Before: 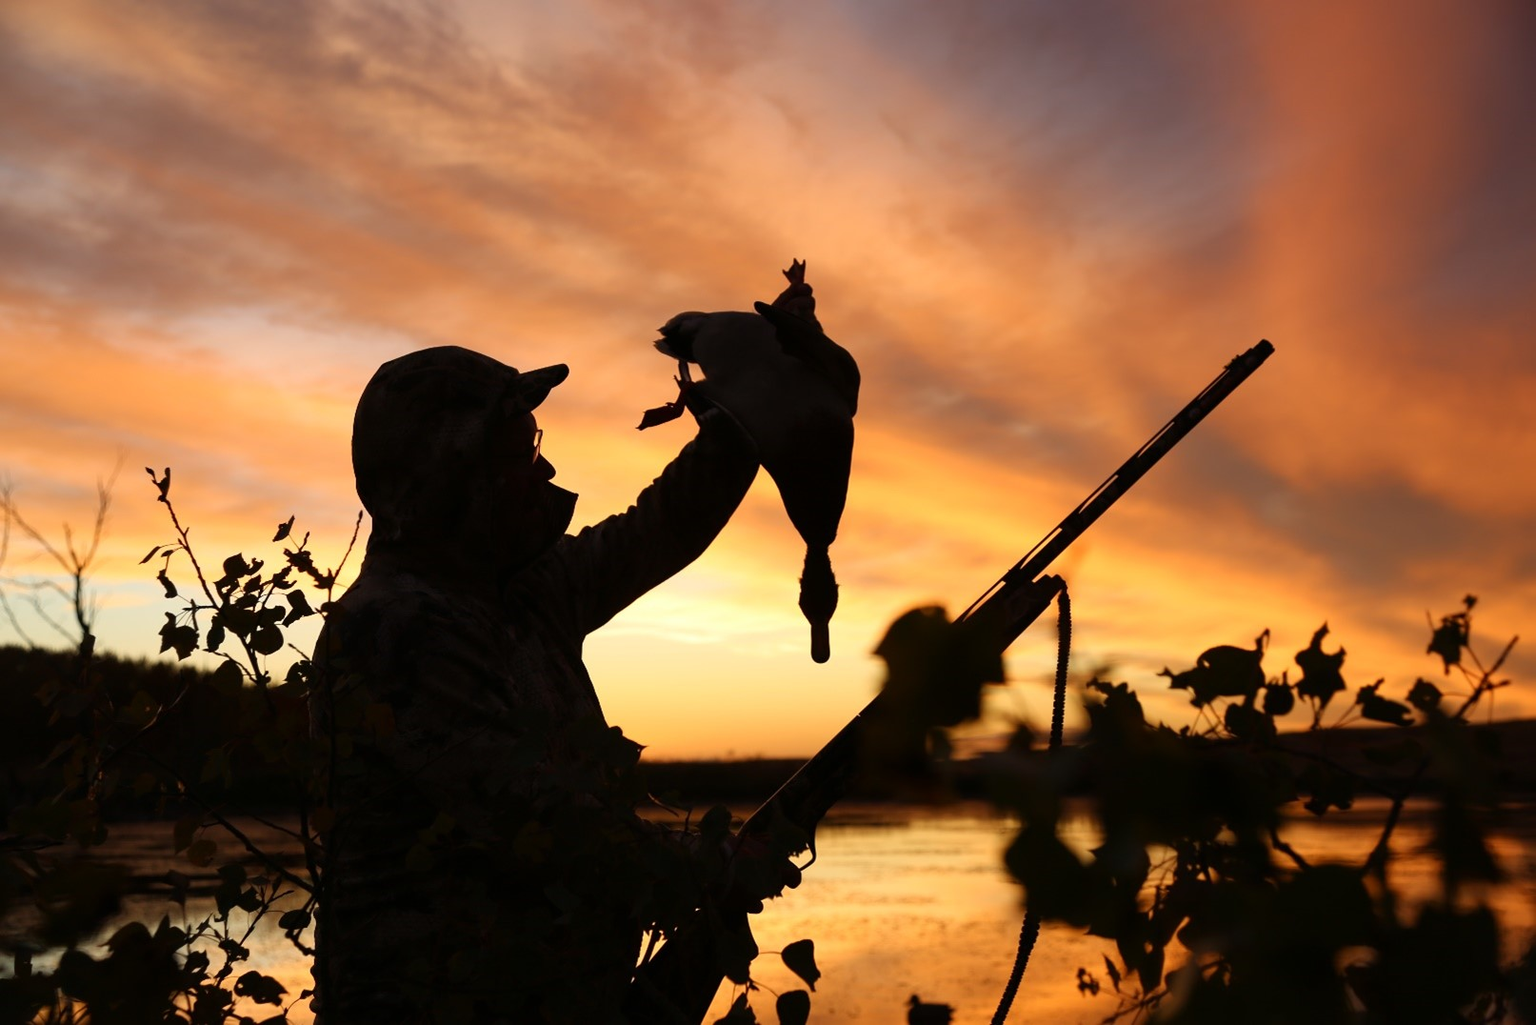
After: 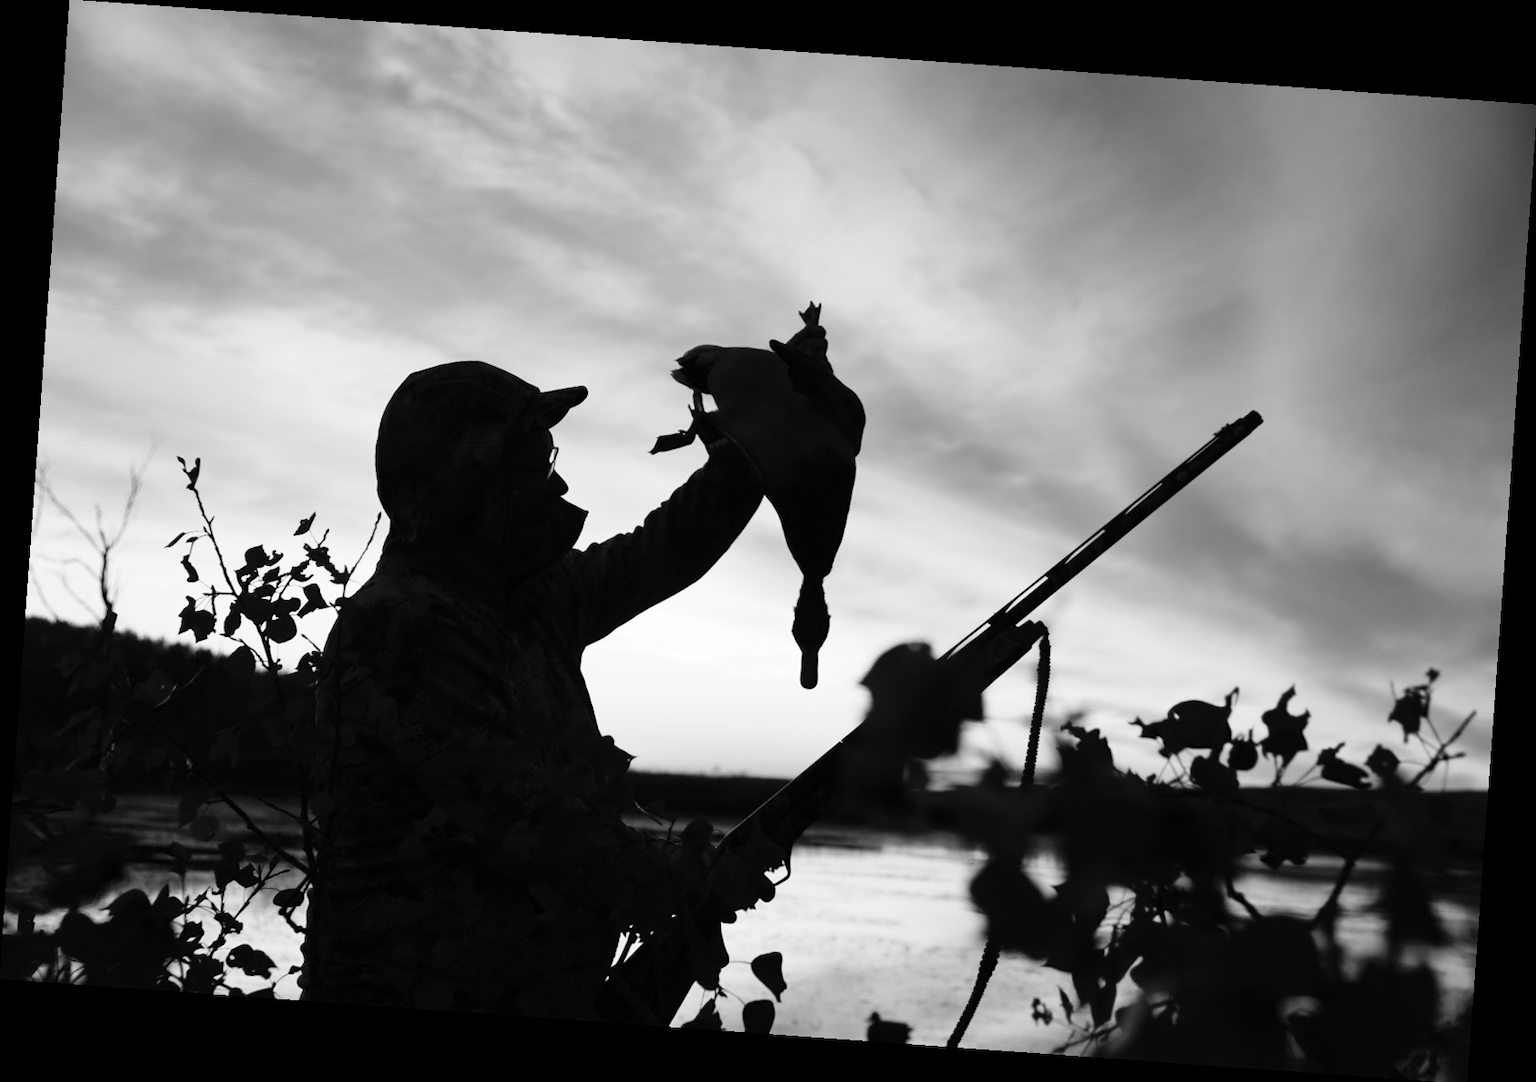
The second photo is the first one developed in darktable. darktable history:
exposure: compensate highlight preservation false
base curve: curves: ch0 [(0, 0) (0.028, 0.03) (0.121, 0.232) (0.46, 0.748) (0.859, 0.968) (1, 1)], preserve colors none
monochrome: on, module defaults
rotate and perspective: rotation 4.1°, automatic cropping off
shadows and highlights: radius 125.46, shadows 21.19, highlights -21.19, low approximation 0.01
